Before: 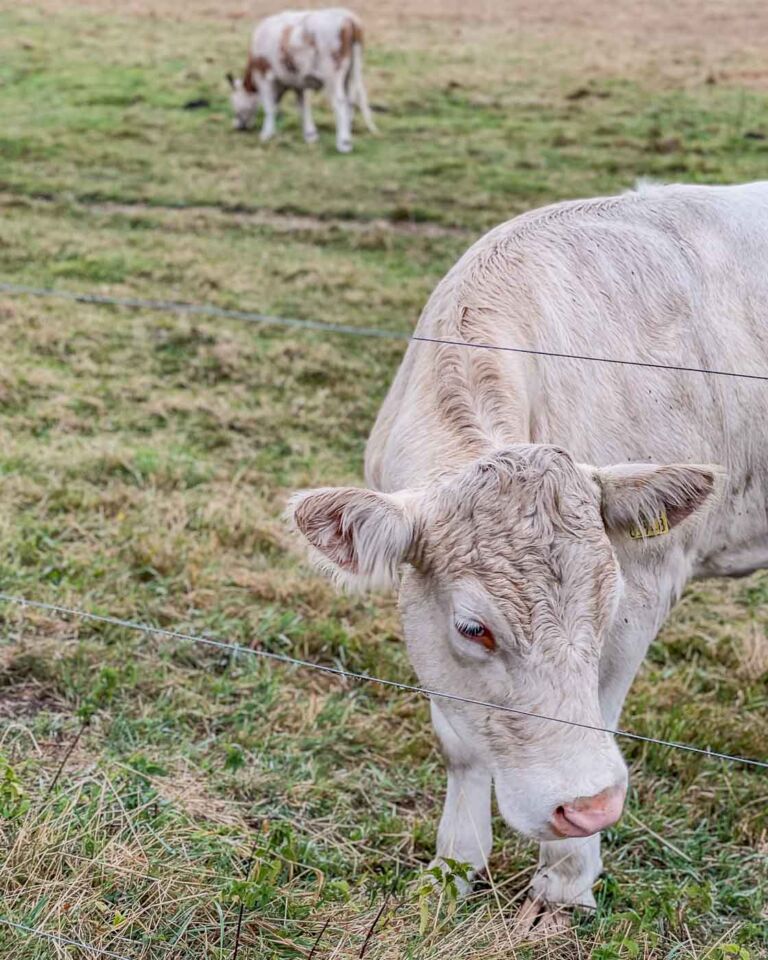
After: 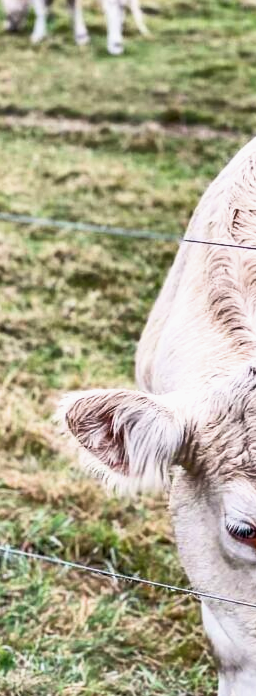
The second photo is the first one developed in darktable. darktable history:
crop and rotate: left 29.846%, top 10.21%, right 36.798%, bottom 17.244%
exposure: exposure -0.022 EV, compensate exposure bias true, compensate highlight preservation false
shadows and highlights: shadows 43.65, white point adjustment -1.47, soften with gaussian
tone equalizer: -8 EV -1.09 EV, -7 EV -1.04 EV, -6 EV -0.889 EV, -5 EV -0.617 EV, -3 EV 0.597 EV, -2 EV 0.864 EV, -1 EV 0.986 EV, +0 EV 1.07 EV
filmic rgb: black relative exposure -16 EV, white relative exposure 2.91 EV, hardness 10
contrast brightness saturation: contrast 0.013, saturation -0.062
